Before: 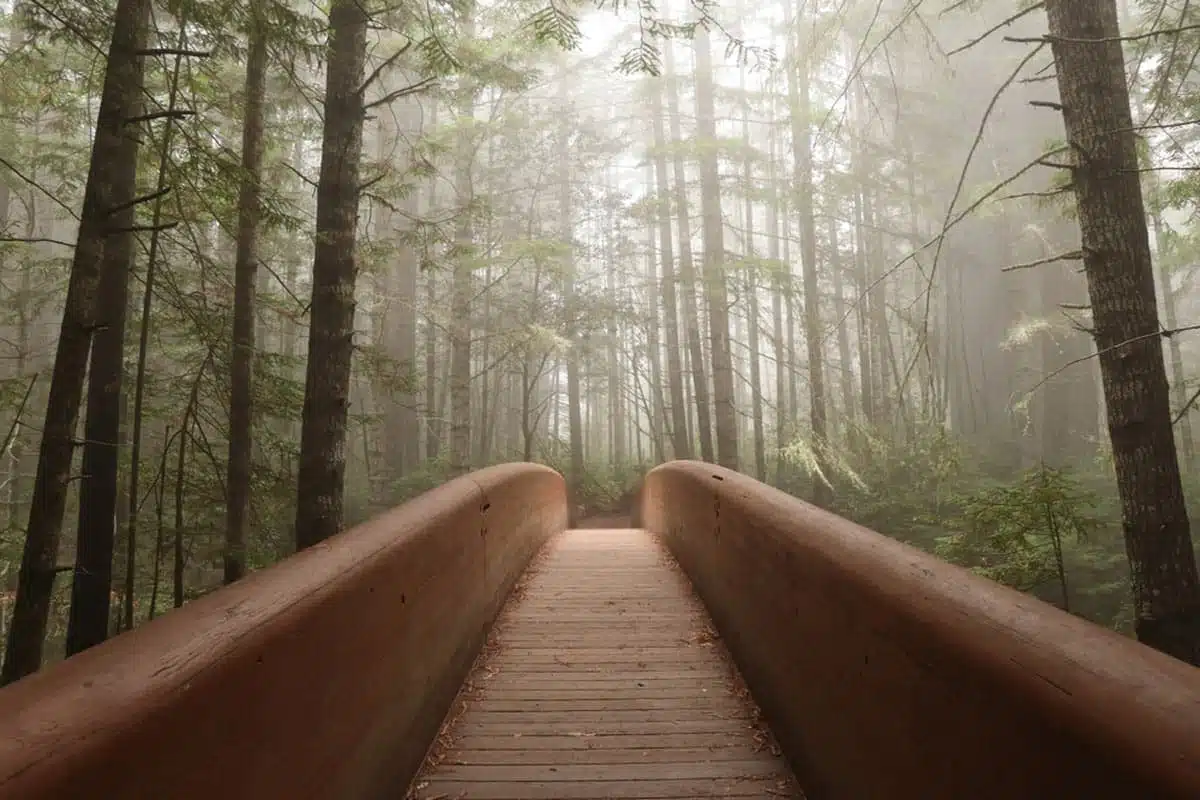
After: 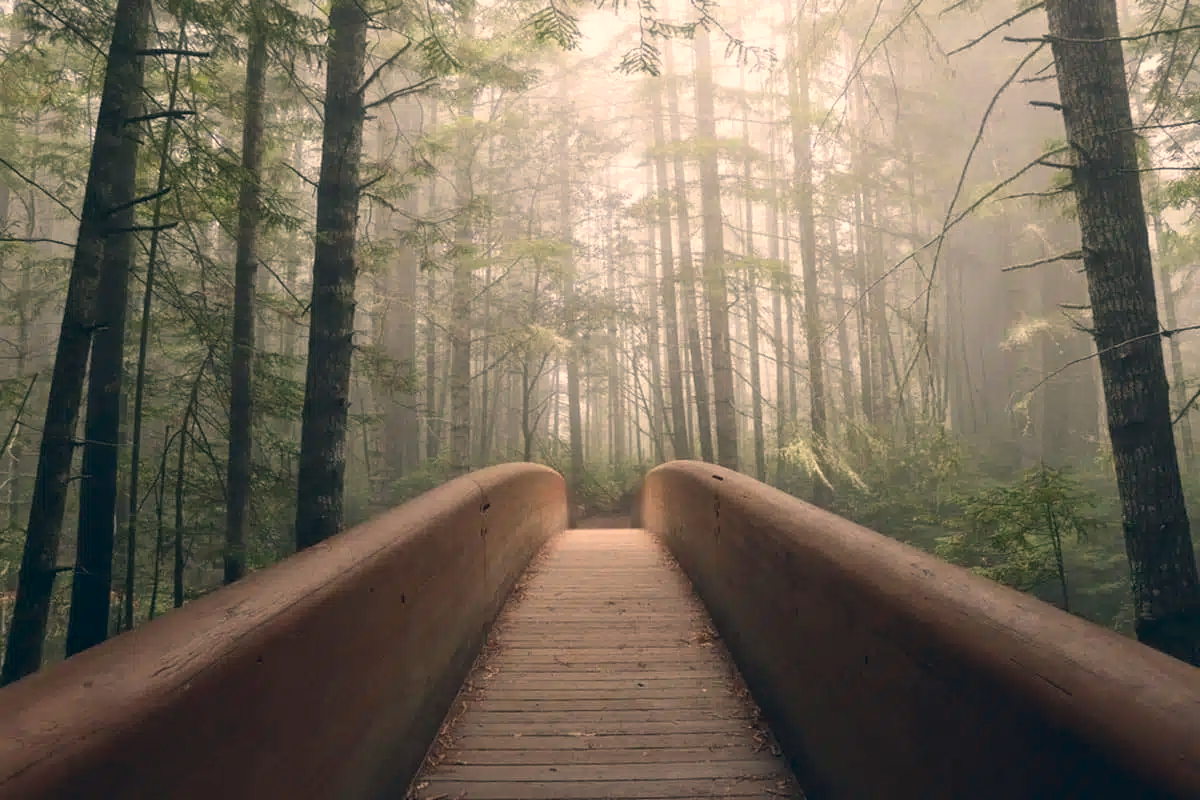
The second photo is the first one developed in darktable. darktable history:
color correction: highlights a* 10.3, highlights b* 14.72, shadows a* -9.86, shadows b* -15.01
